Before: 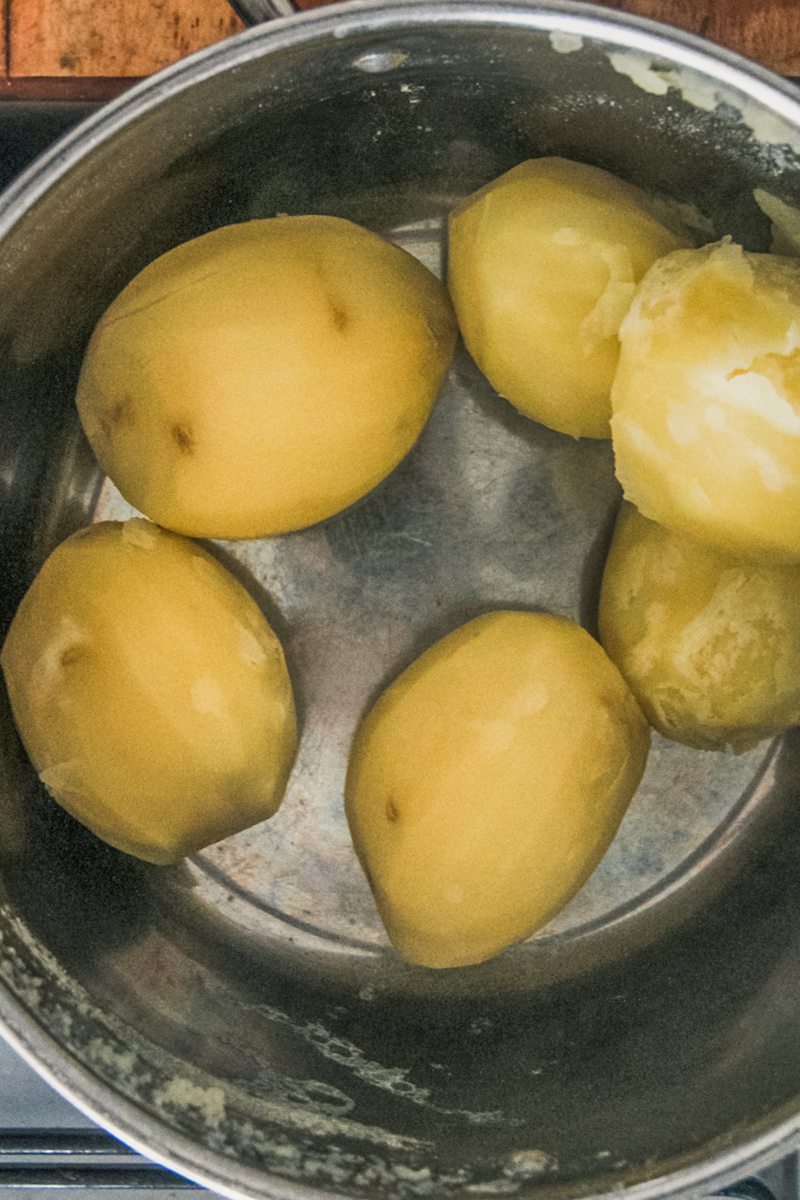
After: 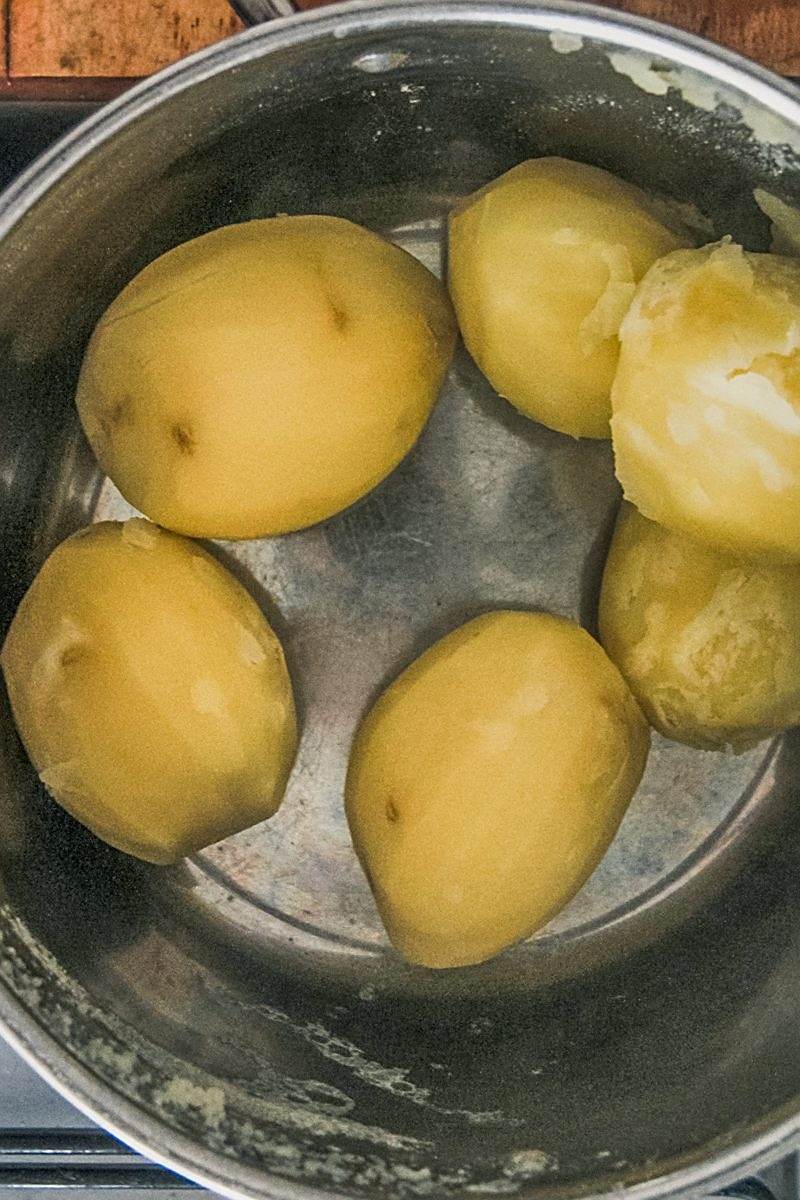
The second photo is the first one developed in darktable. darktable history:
sharpen: on, module defaults
shadows and highlights: shadows 43.71, white point adjustment -1.46, soften with gaussian
